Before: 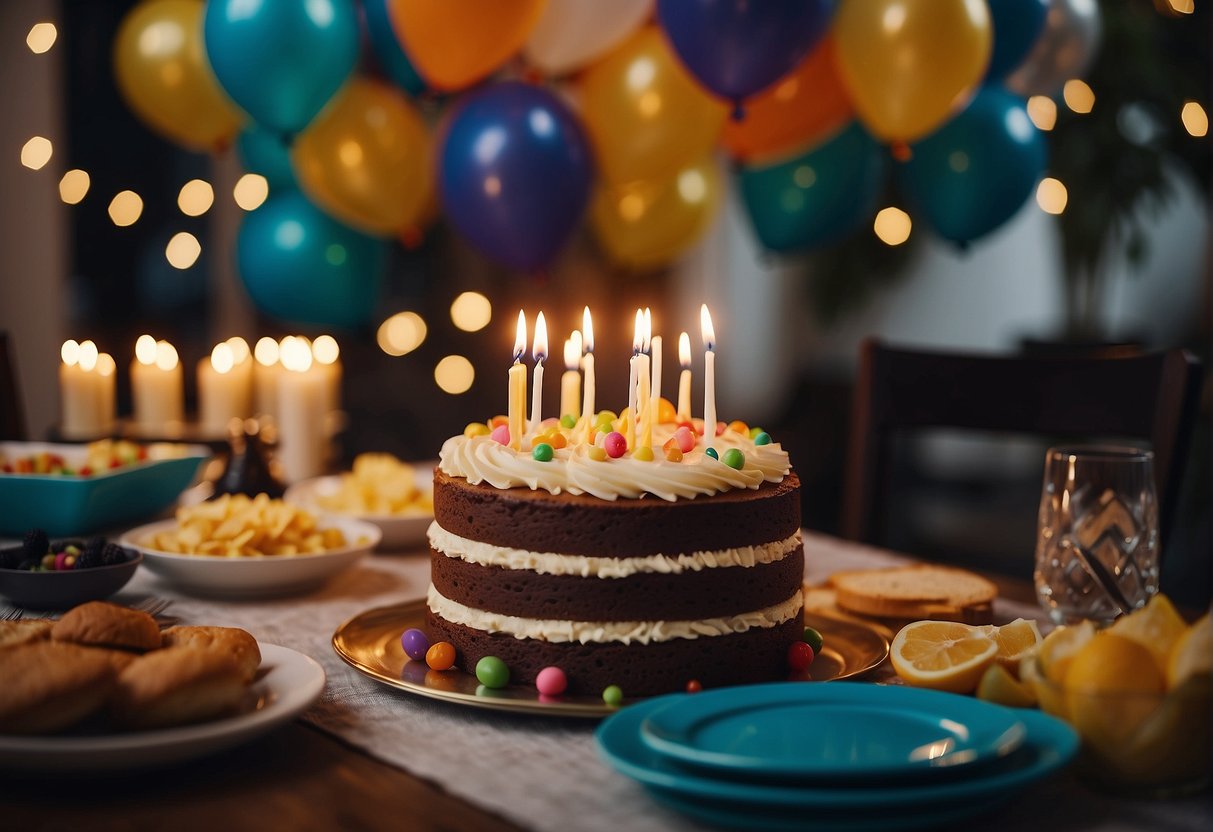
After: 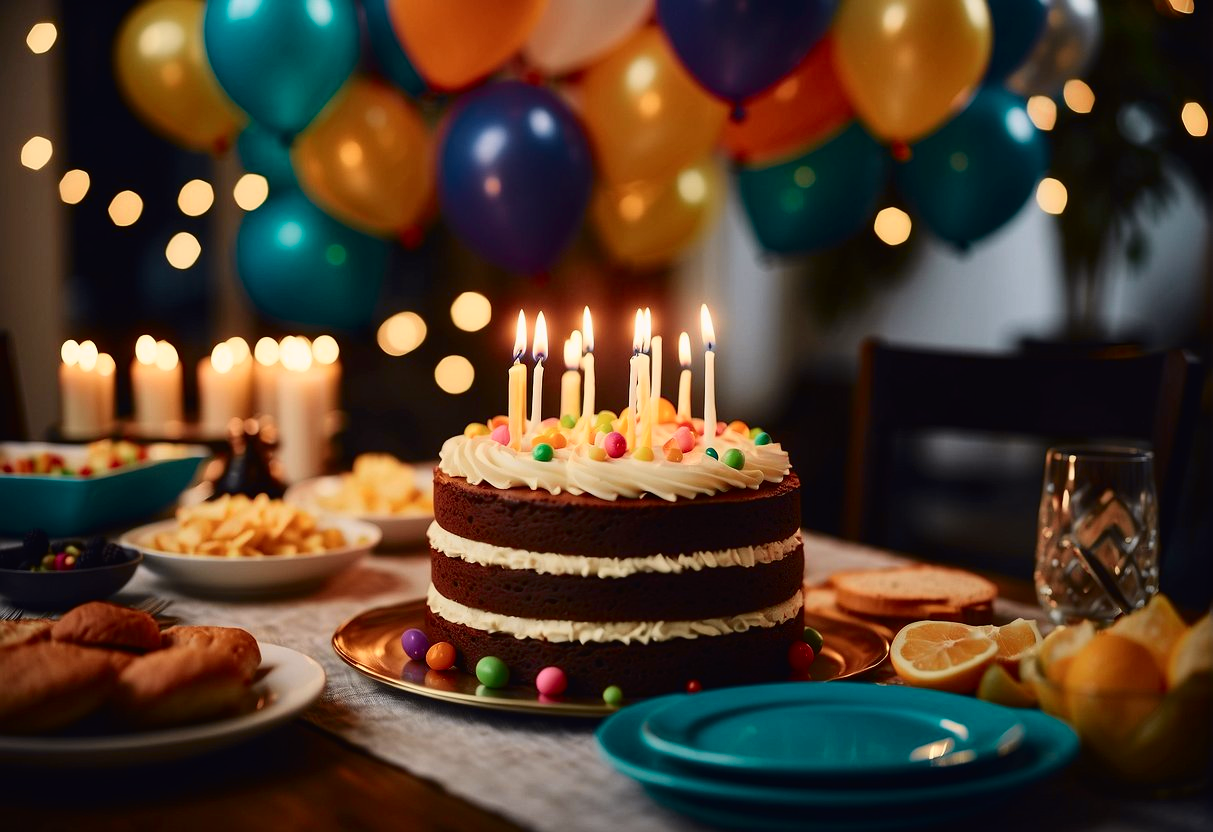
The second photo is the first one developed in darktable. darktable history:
tone curve: curves: ch0 [(0, 0.011) (0.053, 0.026) (0.174, 0.115) (0.416, 0.417) (0.697, 0.758) (0.852, 0.902) (0.991, 0.981)]; ch1 [(0, 0) (0.264, 0.22) (0.407, 0.373) (0.463, 0.457) (0.492, 0.5) (0.512, 0.511) (0.54, 0.543) (0.585, 0.617) (0.659, 0.686) (0.78, 0.8) (1, 1)]; ch2 [(0, 0) (0.438, 0.449) (0.473, 0.469) (0.503, 0.5) (0.523, 0.534) (0.562, 0.591) (0.612, 0.627) (0.701, 0.707) (1, 1)], color space Lab, independent channels, preserve colors none
